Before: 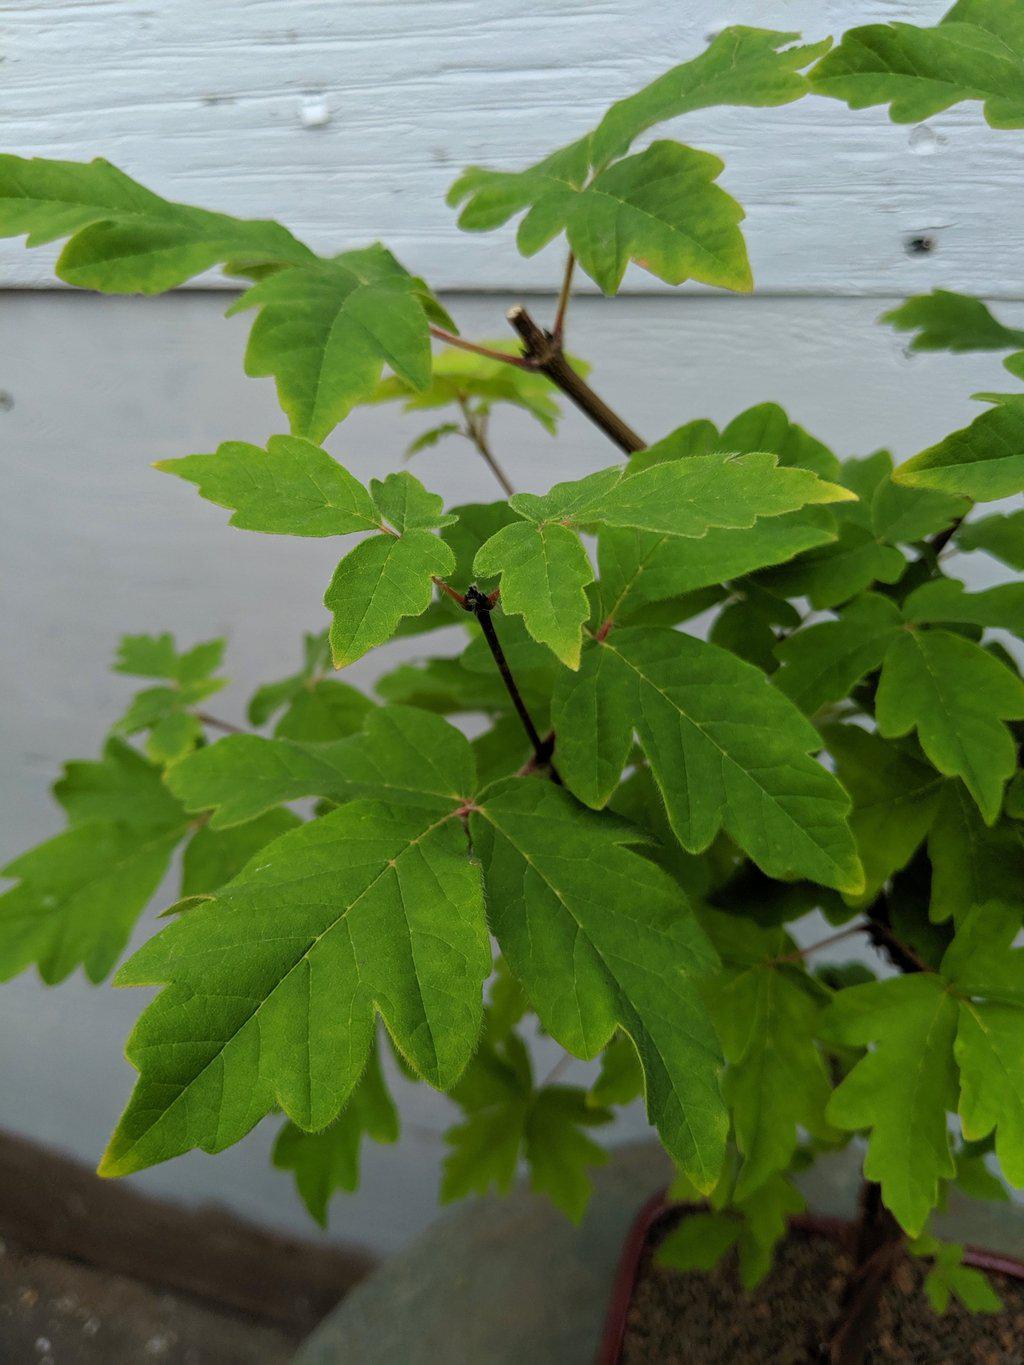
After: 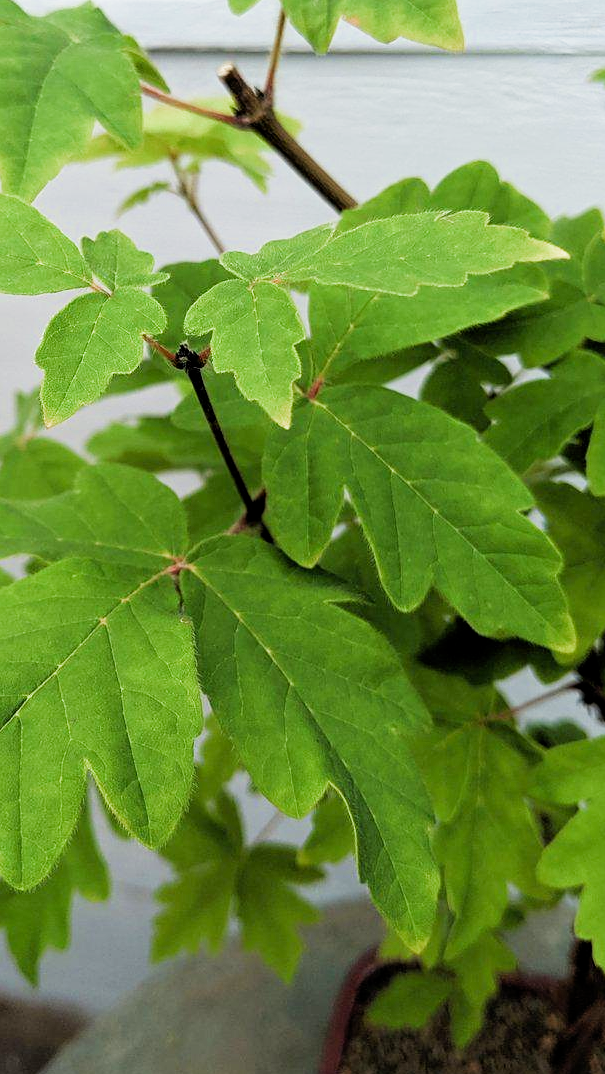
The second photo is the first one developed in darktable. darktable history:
crop and rotate: left 28.256%, top 17.734%, right 12.656%, bottom 3.573%
filmic rgb: middle gray luminance 9.23%, black relative exposure -10.55 EV, white relative exposure 3.45 EV, threshold 6 EV, target black luminance 0%, hardness 5.98, latitude 59.69%, contrast 1.087, highlights saturation mix 5%, shadows ↔ highlights balance 29.23%, add noise in highlights 0, color science v3 (2019), use custom middle-gray values true, iterations of high-quality reconstruction 0, contrast in highlights soft, enable highlight reconstruction true
sharpen: amount 0.2
